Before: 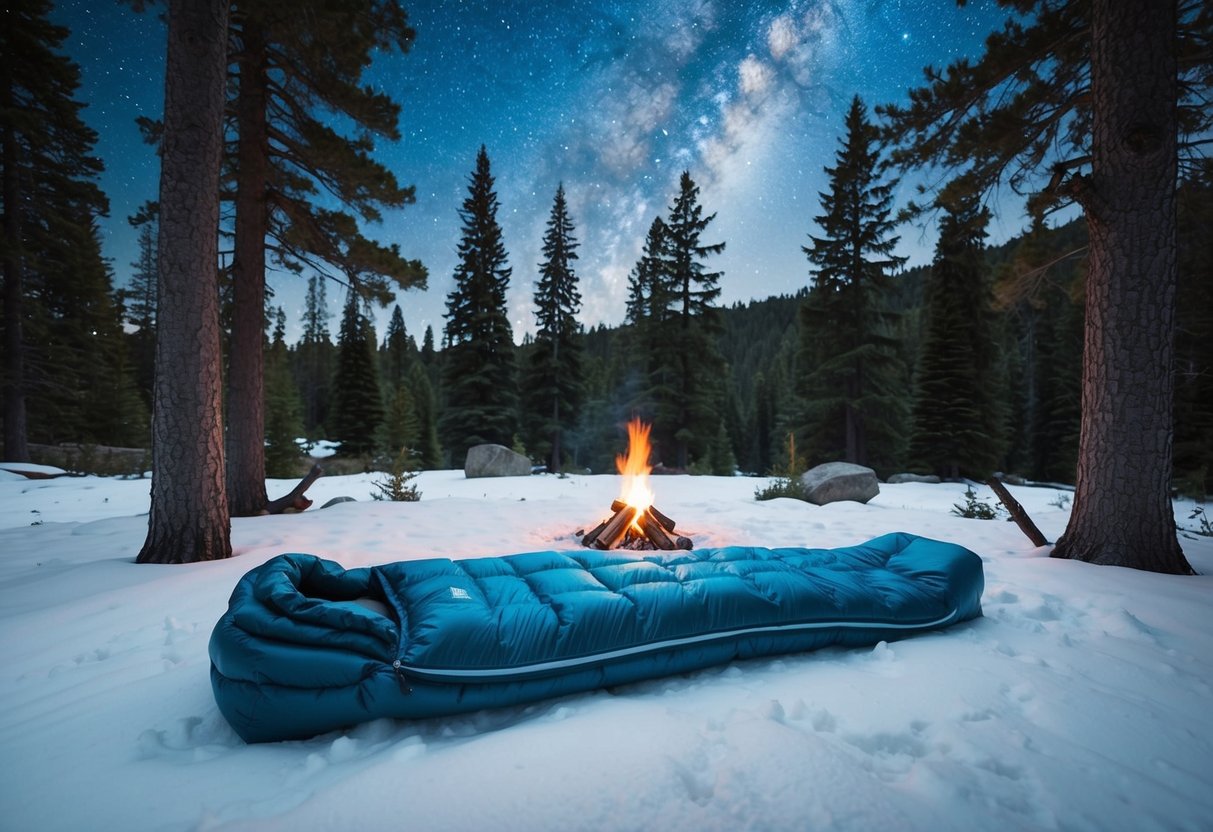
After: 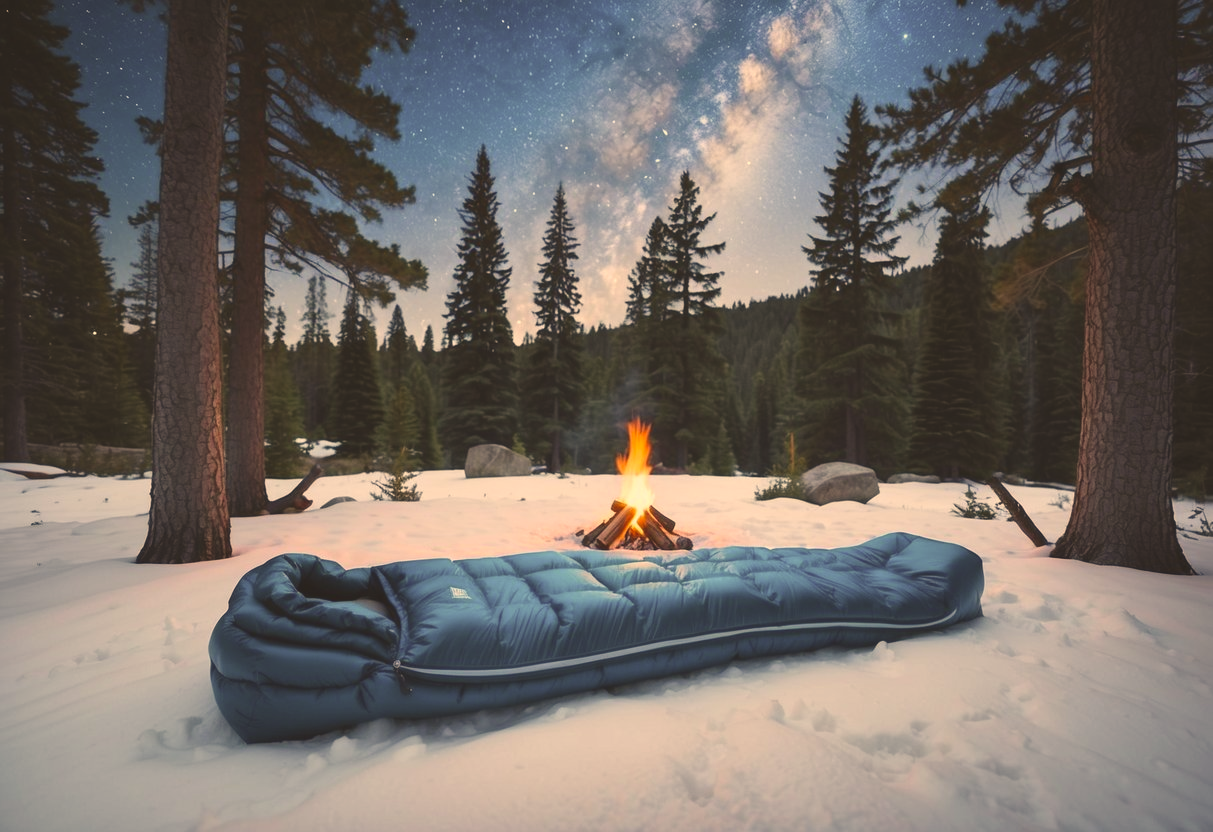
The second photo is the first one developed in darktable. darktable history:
color balance: lift [1.01, 1, 1, 1], gamma [1.097, 1, 1, 1], gain [0.85, 1, 1, 1]
color correction: highlights a* 15, highlights b* 31.55
exposure: exposure 0.236 EV, compensate highlight preservation false
